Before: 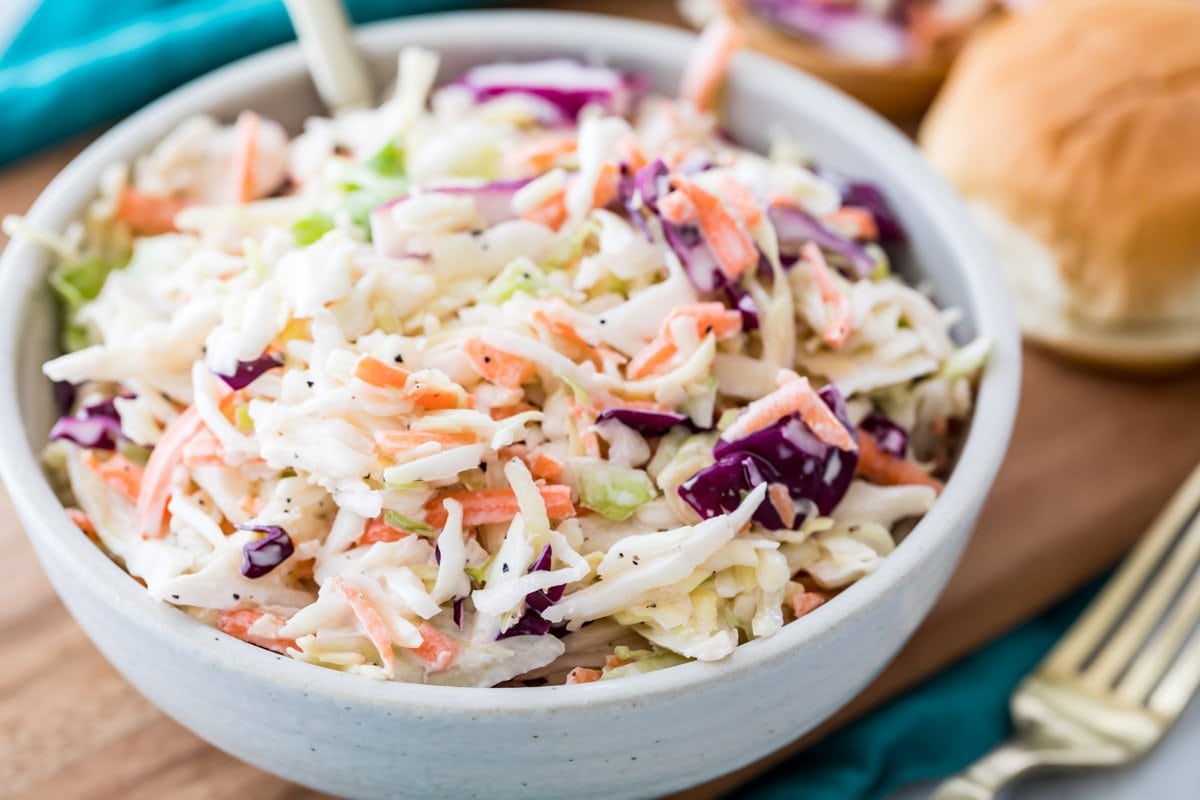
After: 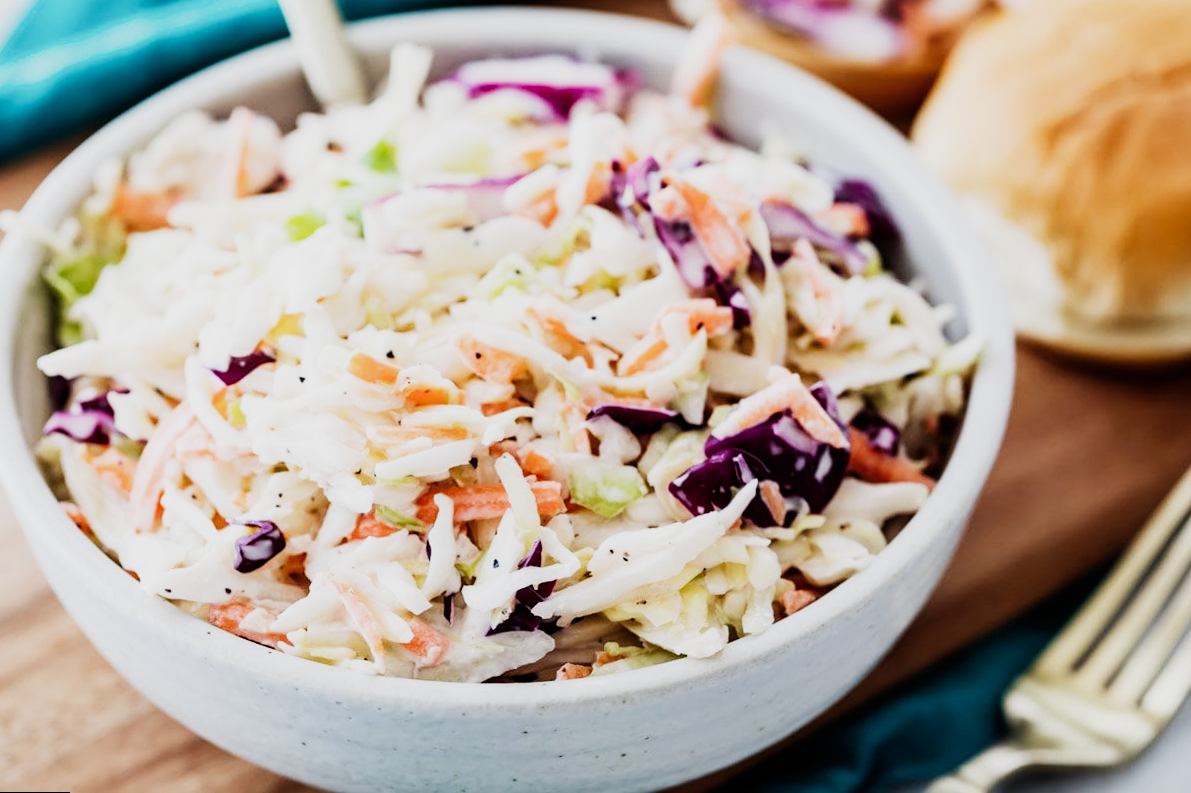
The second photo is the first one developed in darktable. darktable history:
contrast brightness saturation: saturation -0.1
sigmoid: contrast 2, skew -0.2, preserve hue 0%, red attenuation 0.1, red rotation 0.035, green attenuation 0.1, green rotation -0.017, blue attenuation 0.15, blue rotation -0.052, base primaries Rec2020
rotate and perspective: rotation 0.192°, lens shift (horizontal) -0.015, crop left 0.005, crop right 0.996, crop top 0.006, crop bottom 0.99
